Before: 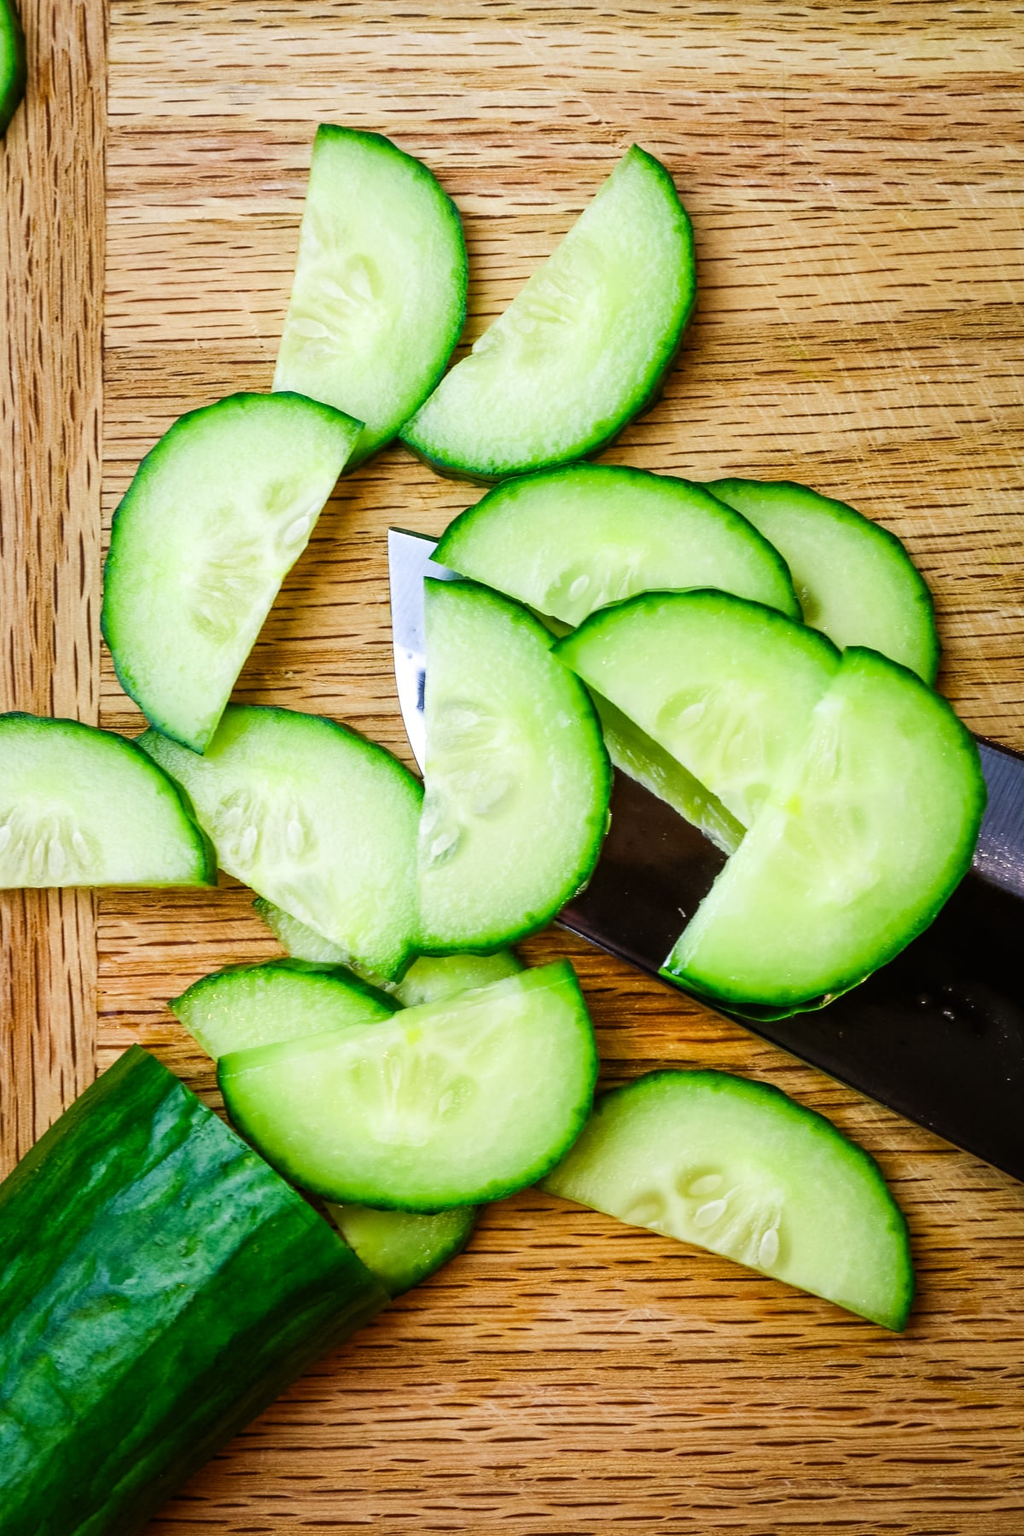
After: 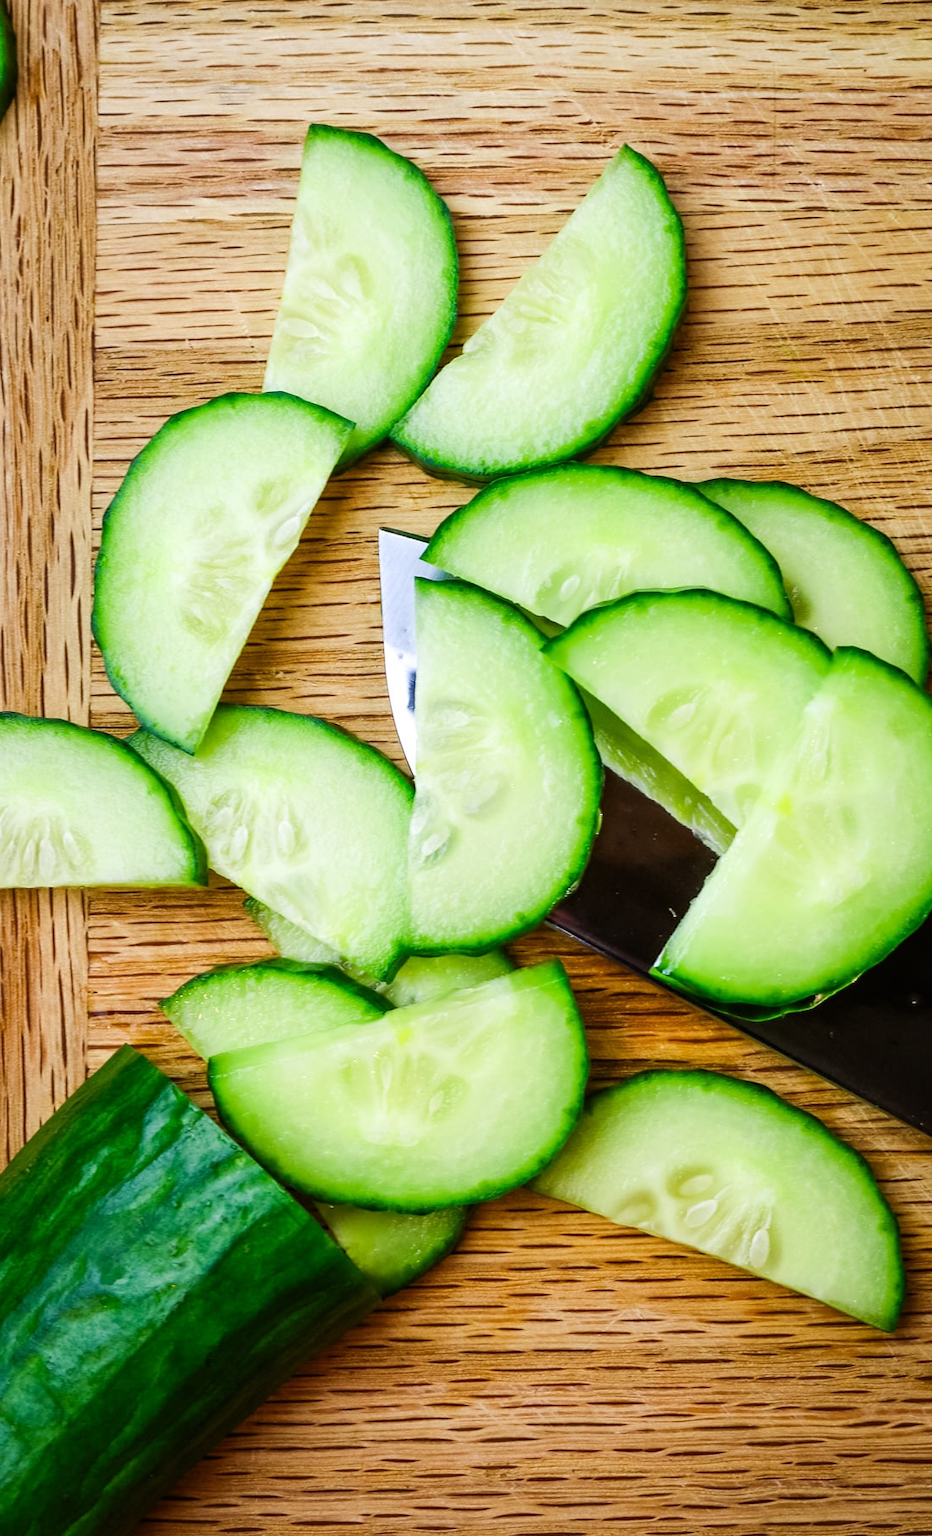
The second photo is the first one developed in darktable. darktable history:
crop and rotate: left 0.931%, right 7.978%
